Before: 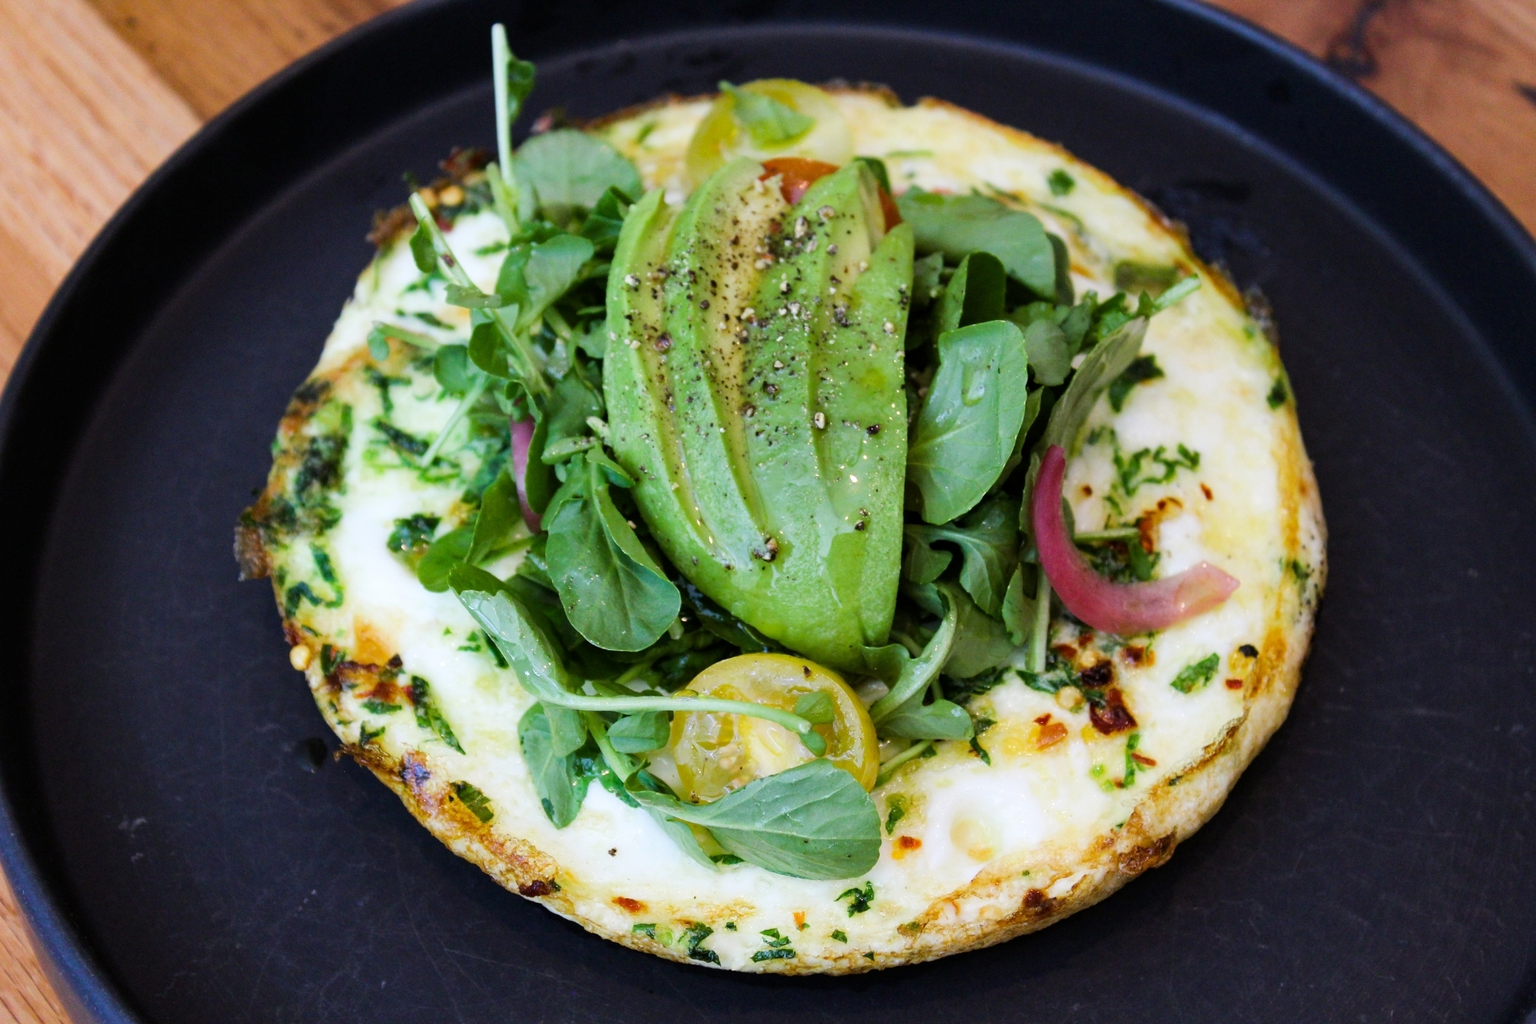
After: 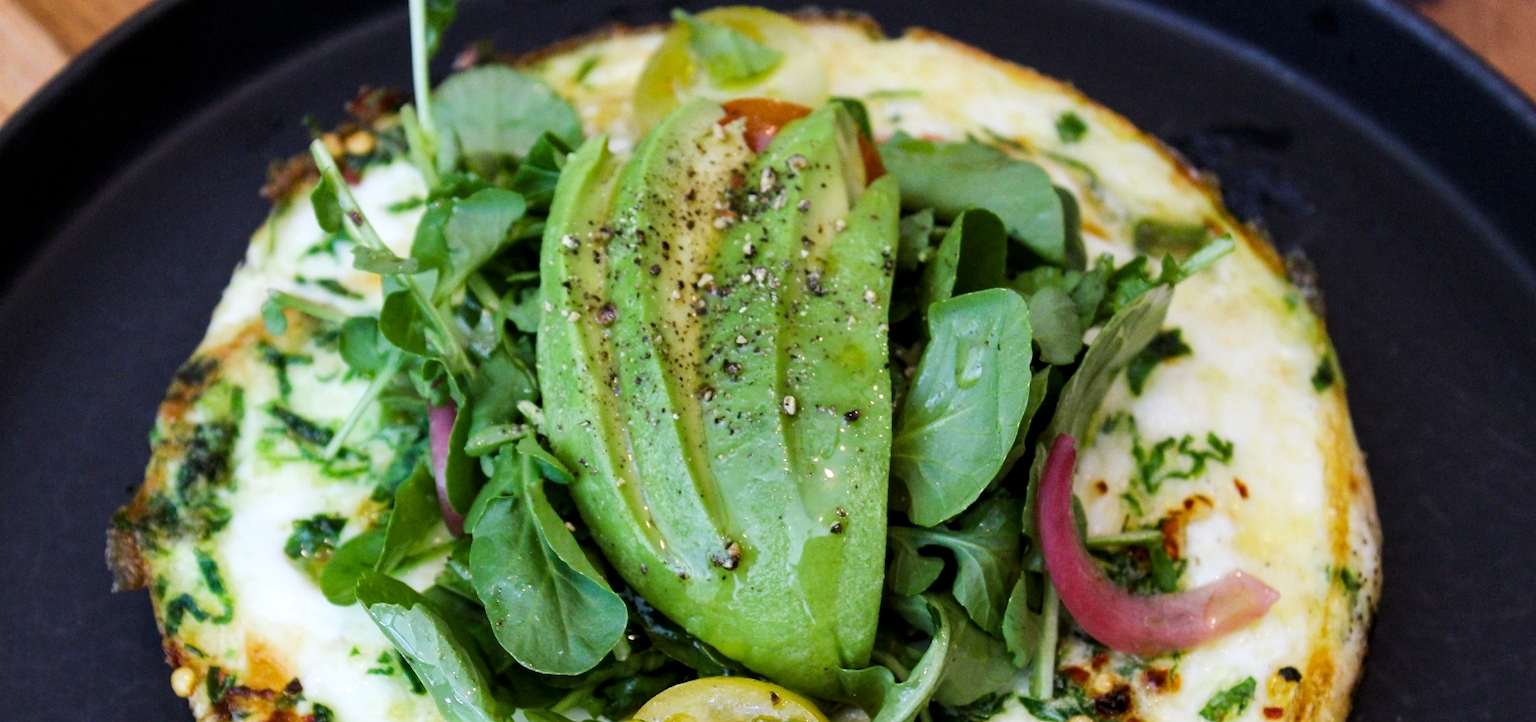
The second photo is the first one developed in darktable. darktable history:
local contrast: highlights 100%, shadows 100%, detail 120%, midtone range 0.2
crop and rotate: left 9.345%, top 7.22%, right 4.982%, bottom 32.331%
